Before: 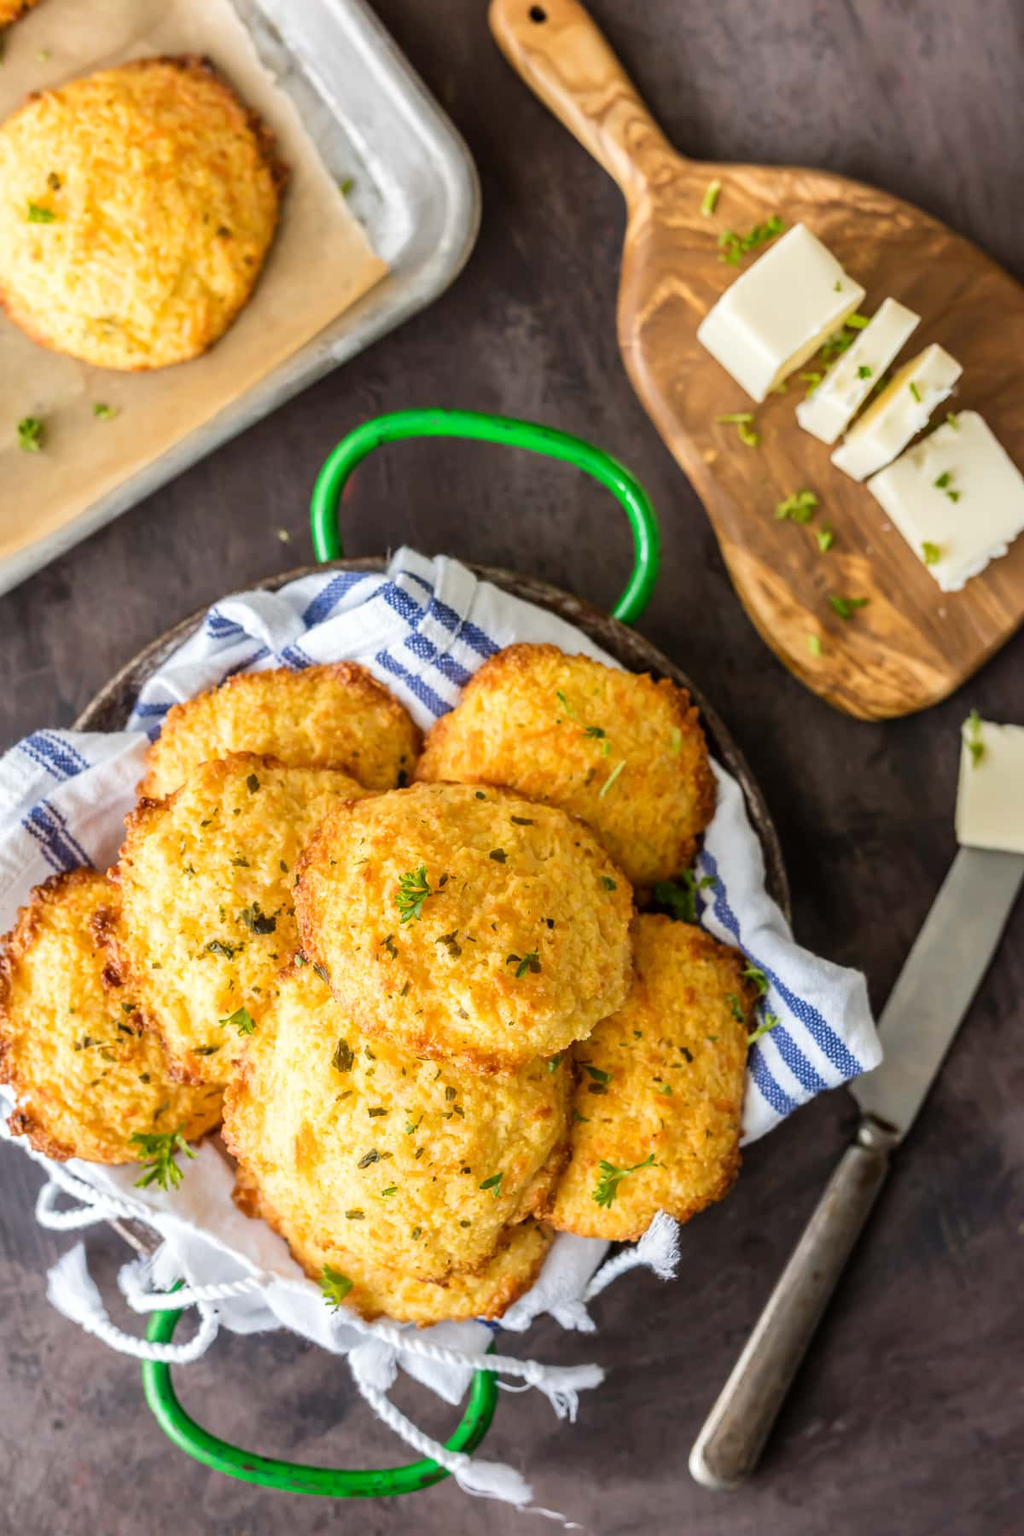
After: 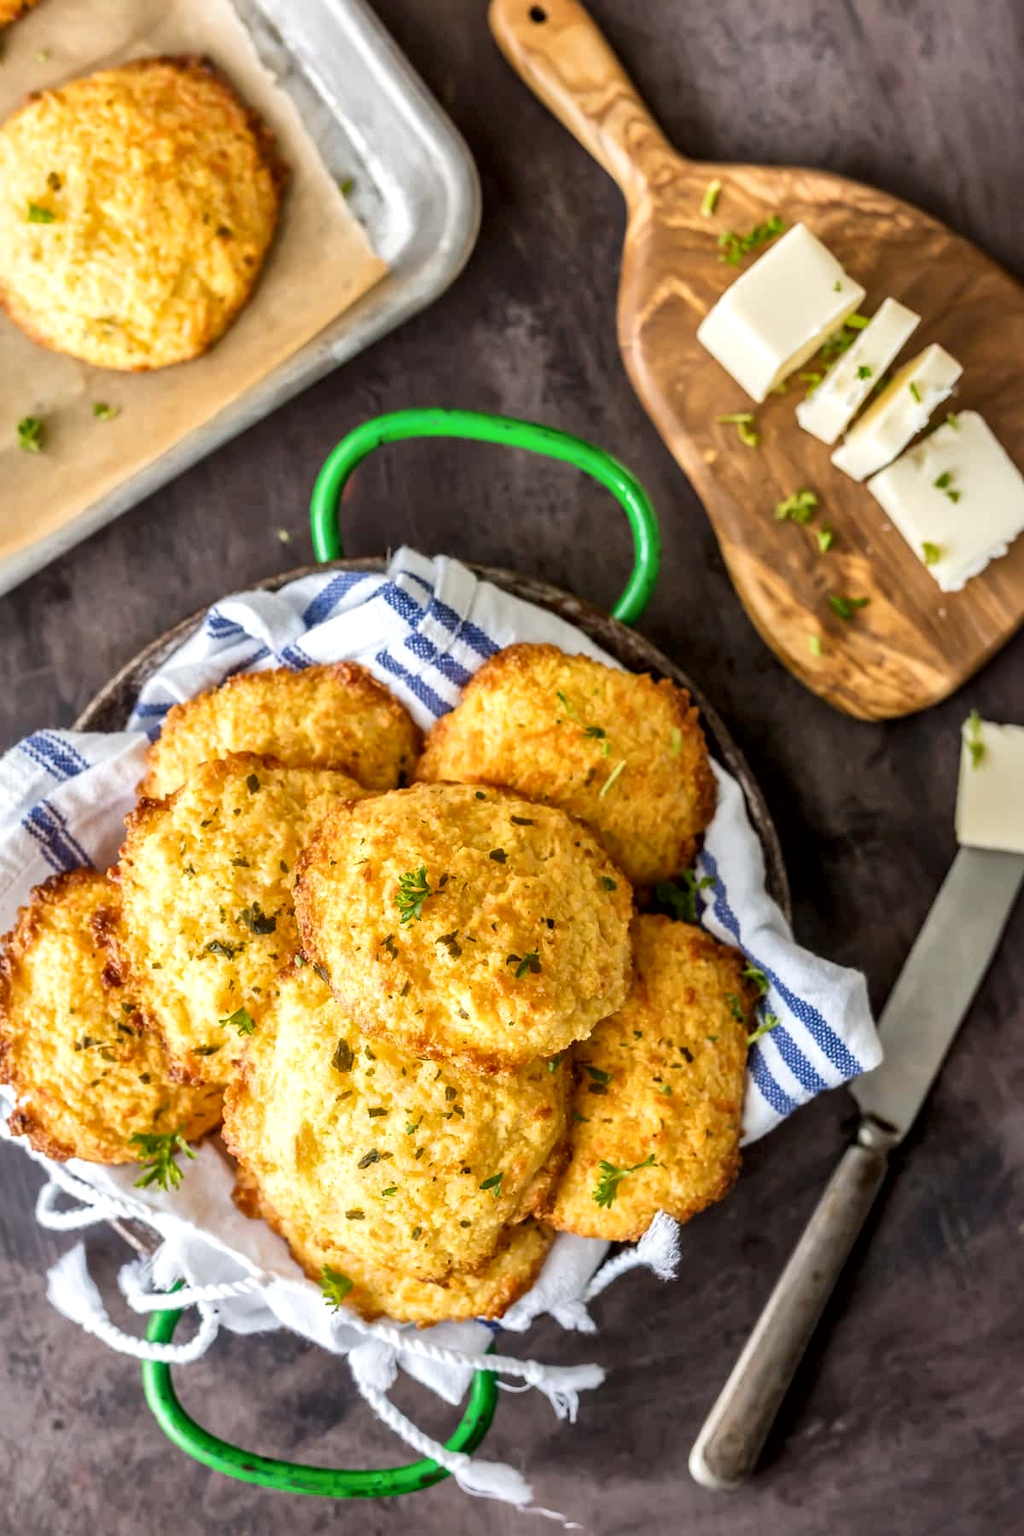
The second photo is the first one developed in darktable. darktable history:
local contrast: mode bilateral grid, contrast 20, coarseness 50, detail 161%, midtone range 0.2
